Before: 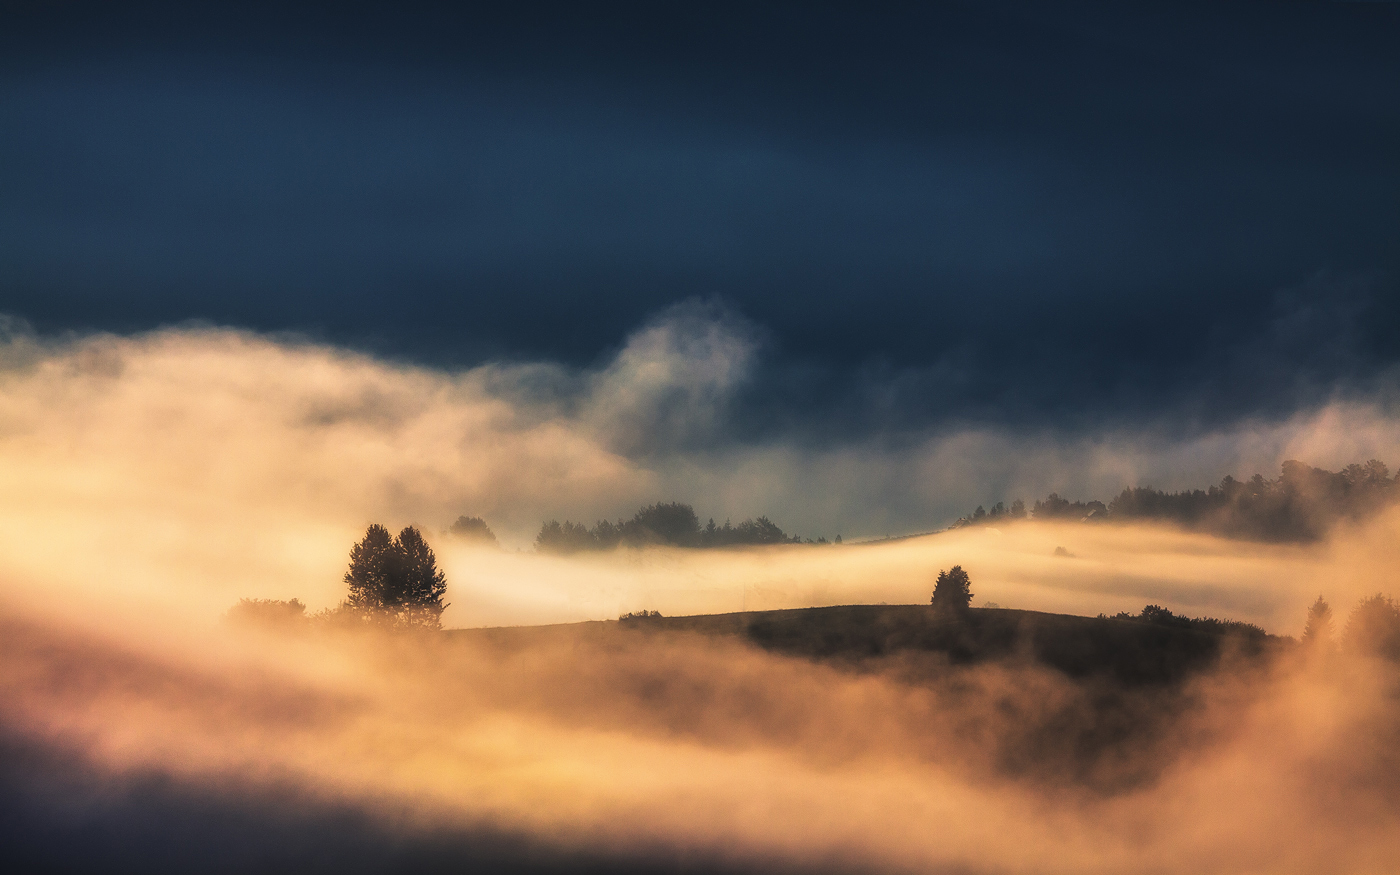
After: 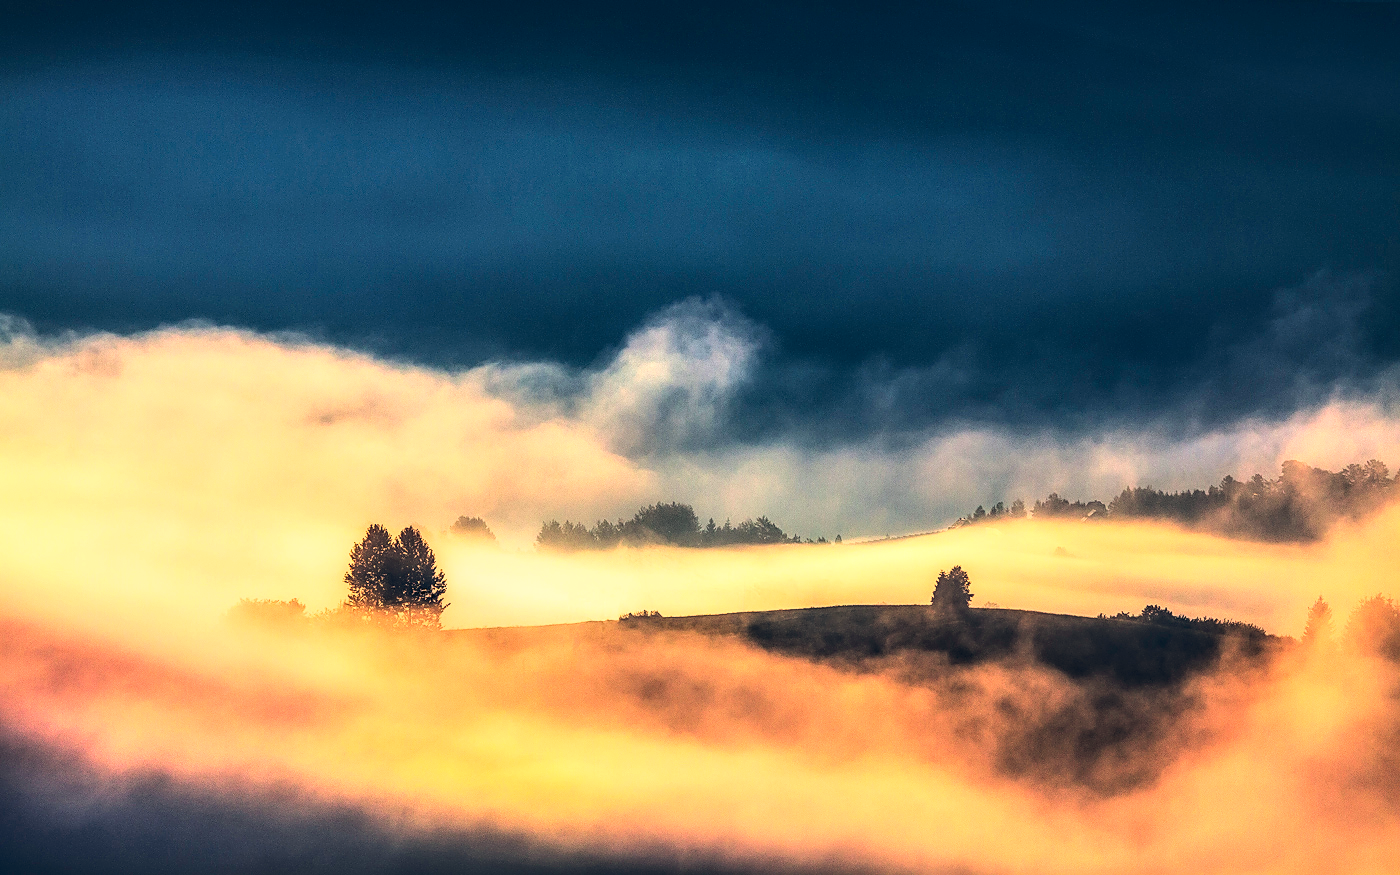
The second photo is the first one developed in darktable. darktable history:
base curve "Nikon D750": curves: ch0 [(0, 0) (0.018, 0.026) (0.143, 0.37) (0.33, 0.731) (0.458, 0.853) (0.735, 0.965) (0.905, 0.986) (1, 1)]
local contrast: on, module defaults
contrast equalizer: octaves 7, y [[0.6 ×6], [0.55 ×6], [0 ×6], [0 ×6], [0 ×6]], mix 0.35
sharpen: on, module defaults
color zones: curves: ch0 [(0, 0.613) (0.01, 0.613) (0.245, 0.448) (0.498, 0.529) (0.642, 0.665) (0.879, 0.777) (0.99, 0.613)]; ch1 [(0, 0) (0.143, 0) (0.286, 0) (0.429, 0) (0.571, 0) (0.714, 0) (0.857, 0)], mix -131.09%
color balance rgb: shadows lift › chroma 3.88%, shadows lift › hue 88.52°, power › hue 214.65°, global offset › chroma 0.1%, global offset › hue 252.4°, contrast 4.45%
lens correction: scale 1, crop 1, focal 50, aperture 2.5, distance 3.55, camera "Nikon D750", lens "Nikon AF Nikkor 50mm f/1.8D"
